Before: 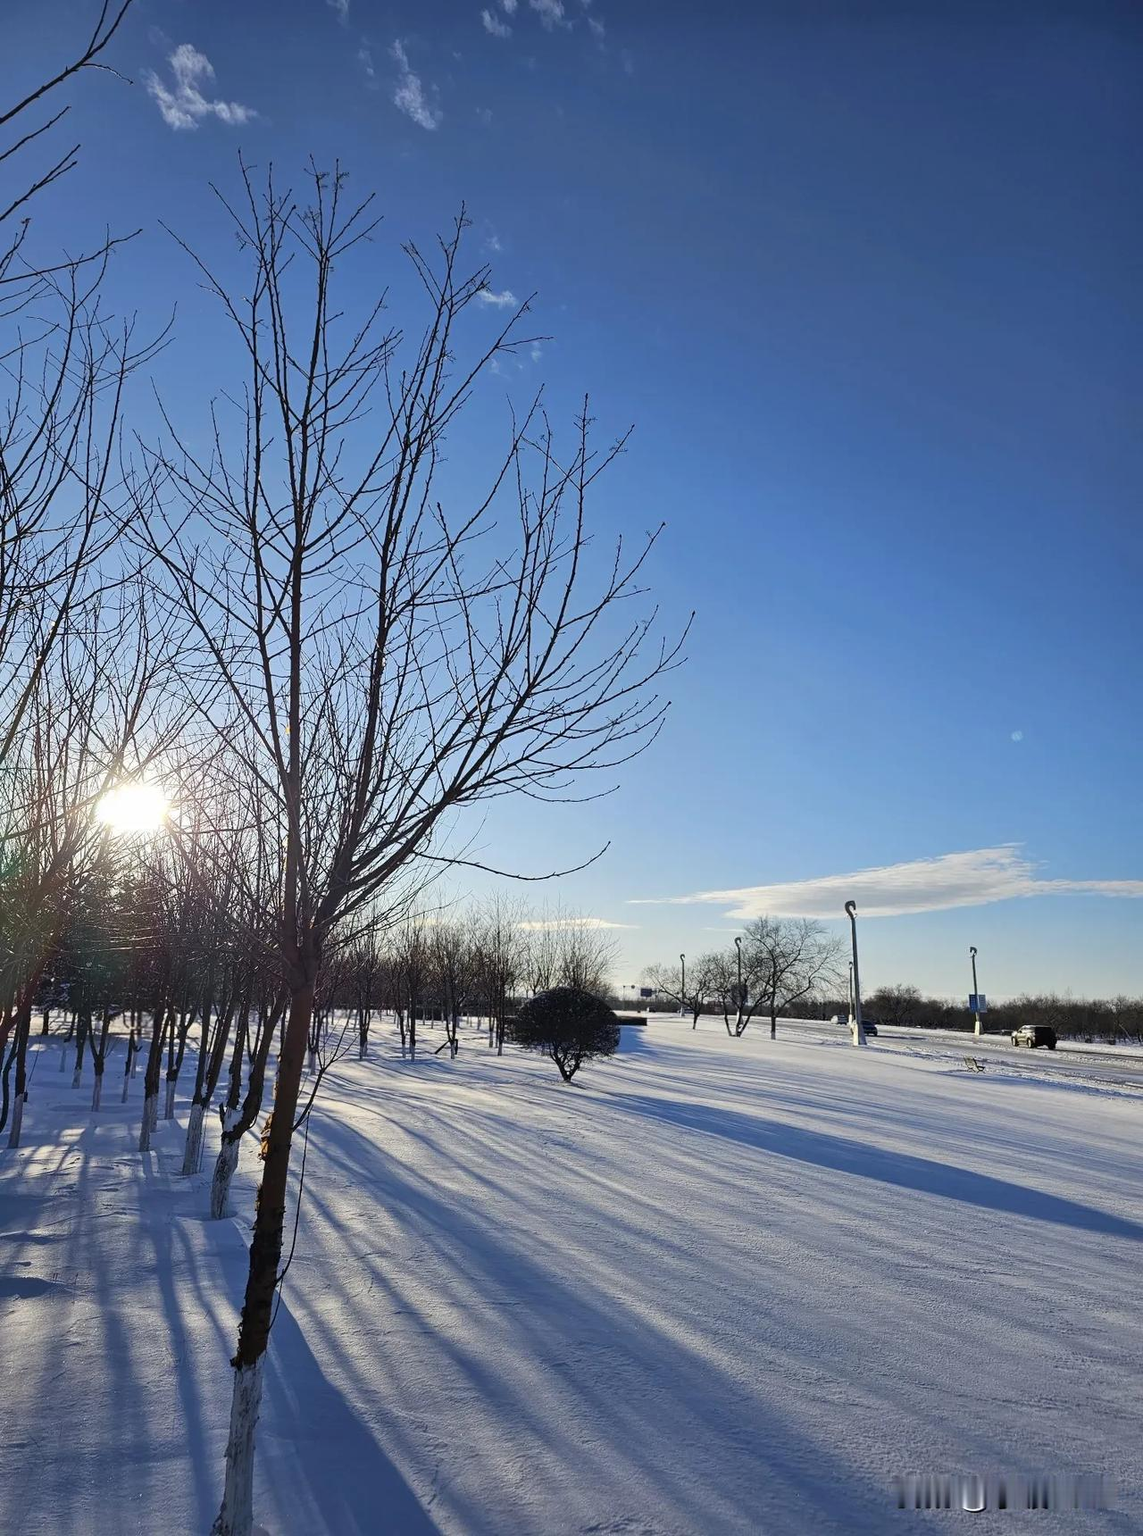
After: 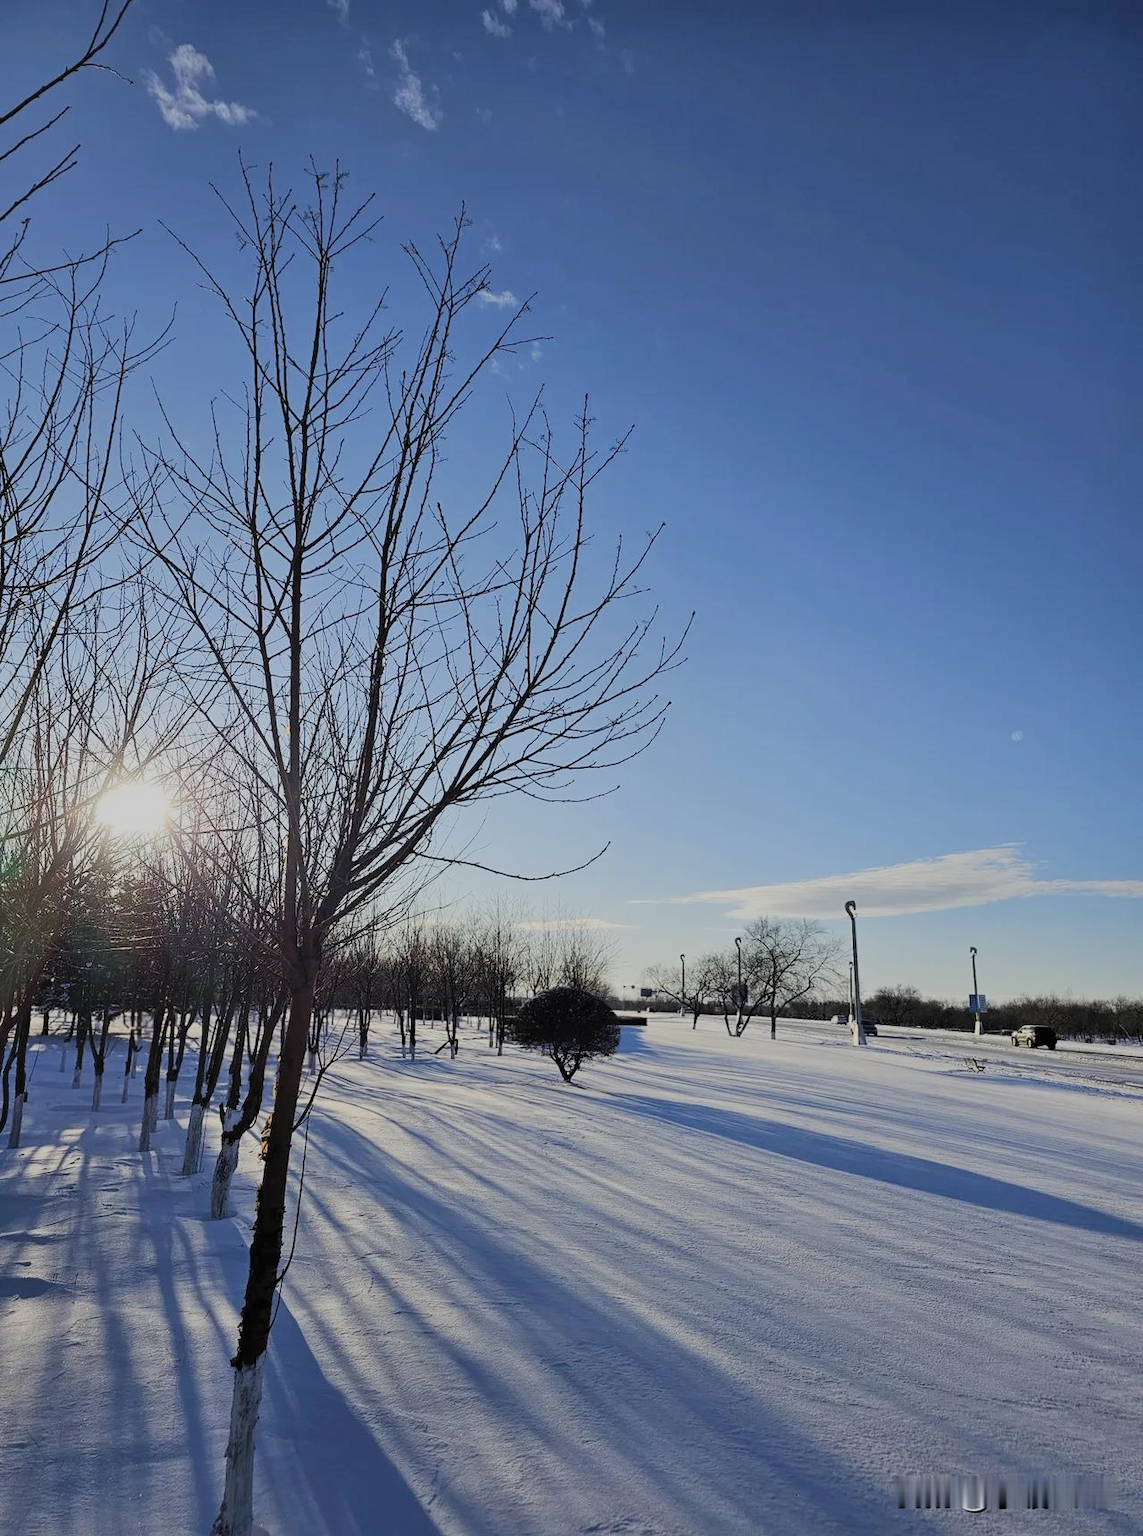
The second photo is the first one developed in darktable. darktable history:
filmic rgb: black relative exposure -7.65 EV, white relative exposure 4.56 EV, threshold 5.97 EV, hardness 3.61, contrast 0.989, color science v5 (2021), contrast in shadows safe, contrast in highlights safe, enable highlight reconstruction true
